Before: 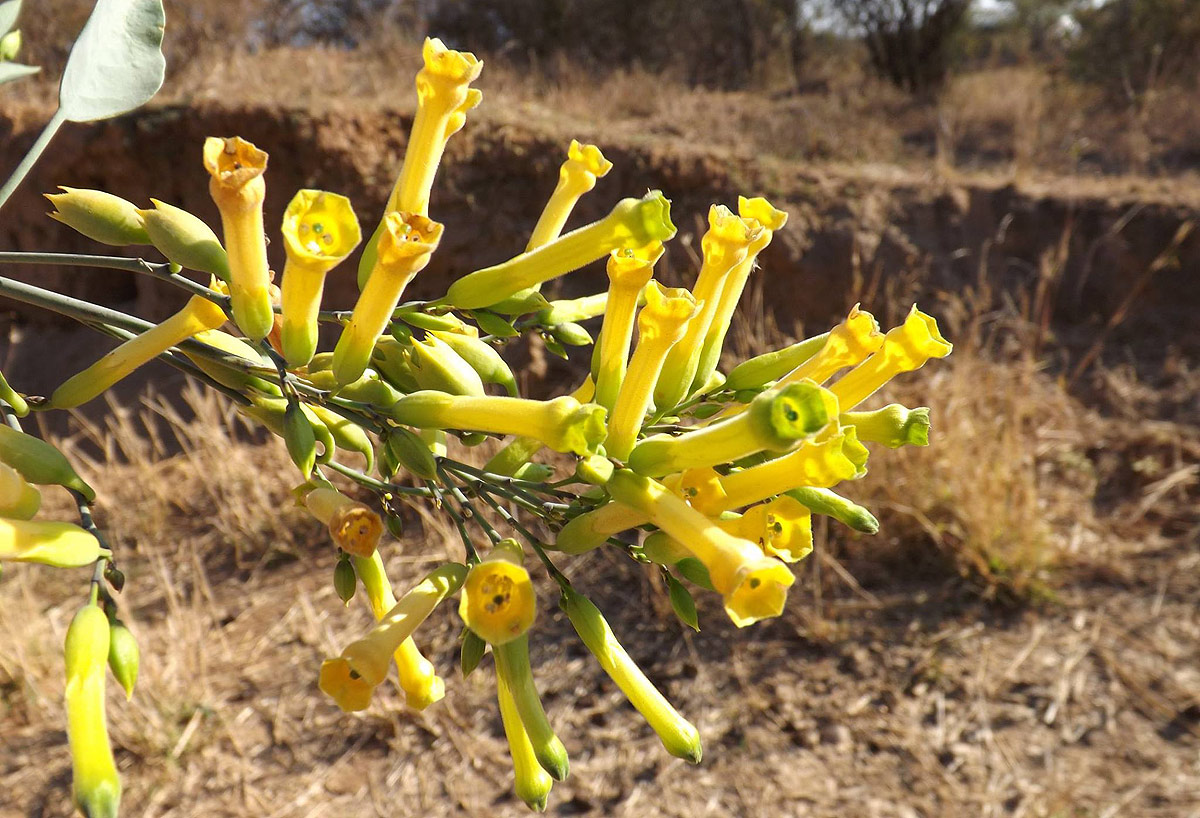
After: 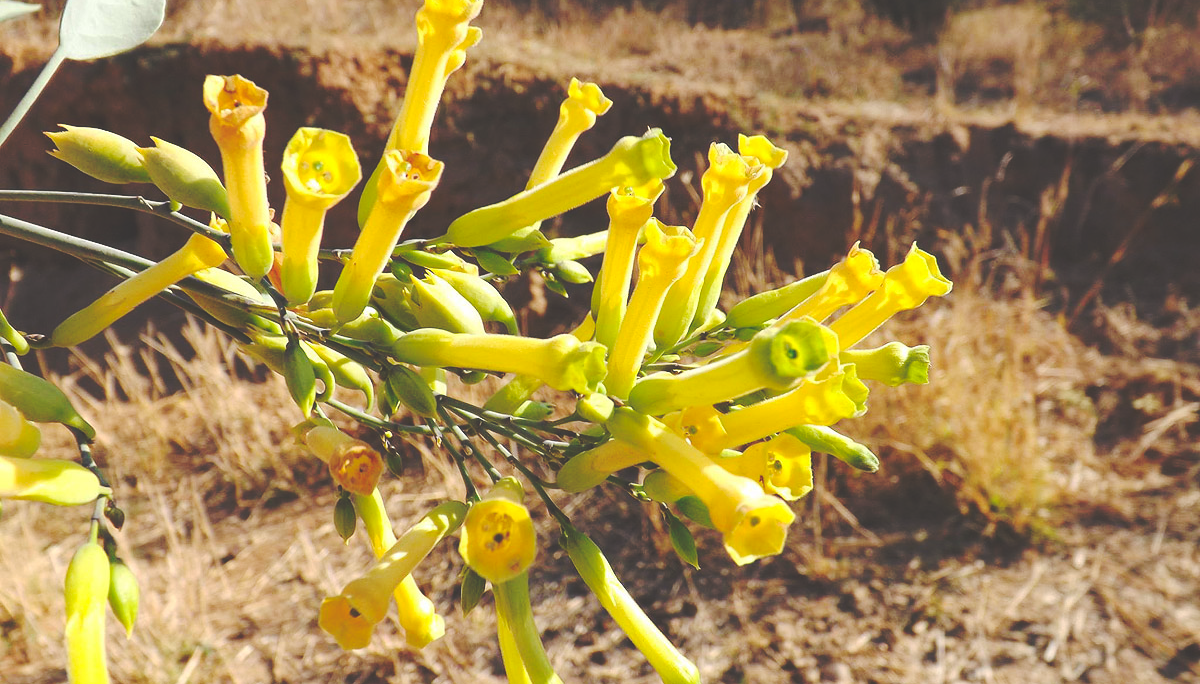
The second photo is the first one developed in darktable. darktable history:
contrast brightness saturation: contrast 0.03, brightness 0.06, saturation 0.13
base curve: curves: ch0 [(0, 0.024) (0.055, 0.065) (0.121, 0.166) (0.236, 0.319) (0.693, 0.726) (1, 1)], preserve colors none
crop: top 7.625%, bottom 8.027%
